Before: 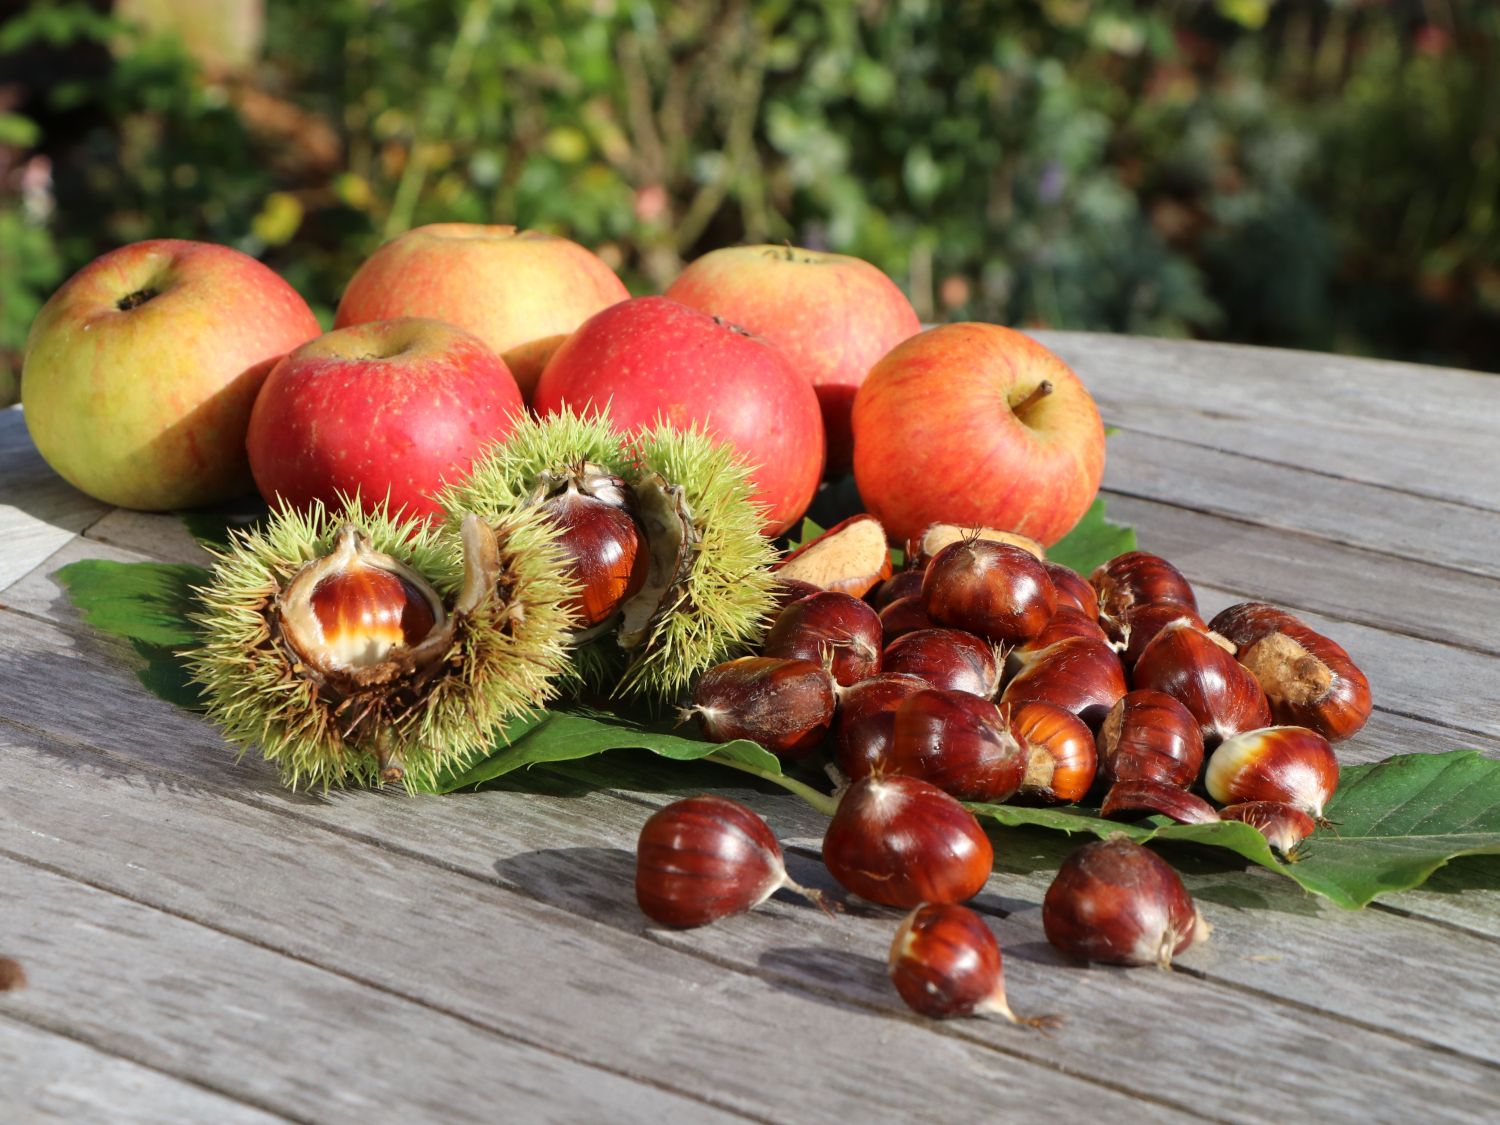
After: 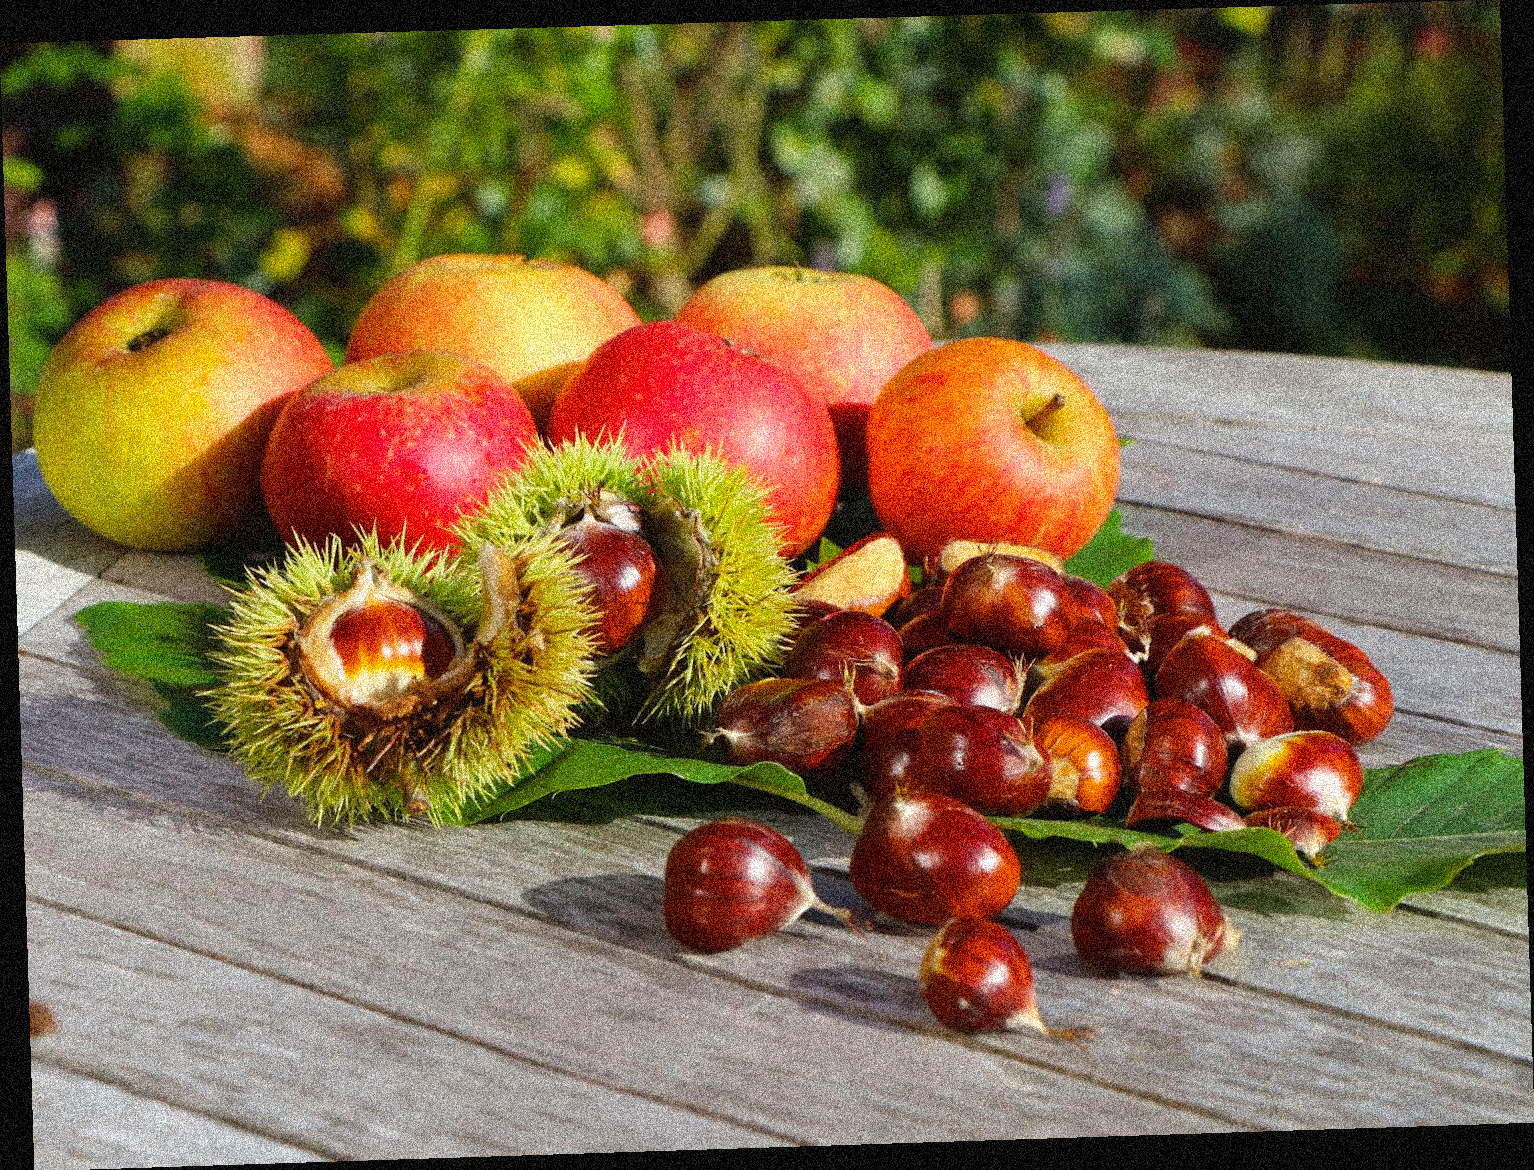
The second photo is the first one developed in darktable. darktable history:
grain: coarseness 3.75 ISO, strength 100%, mid-tones bias 0%
color balance rgb: perceptual saturation grading › global saturation 25%, global vibrance 20%
rotate and perspective: rotation -1.77°, lens shift (horizontal) 0.004, automatic cropping off
